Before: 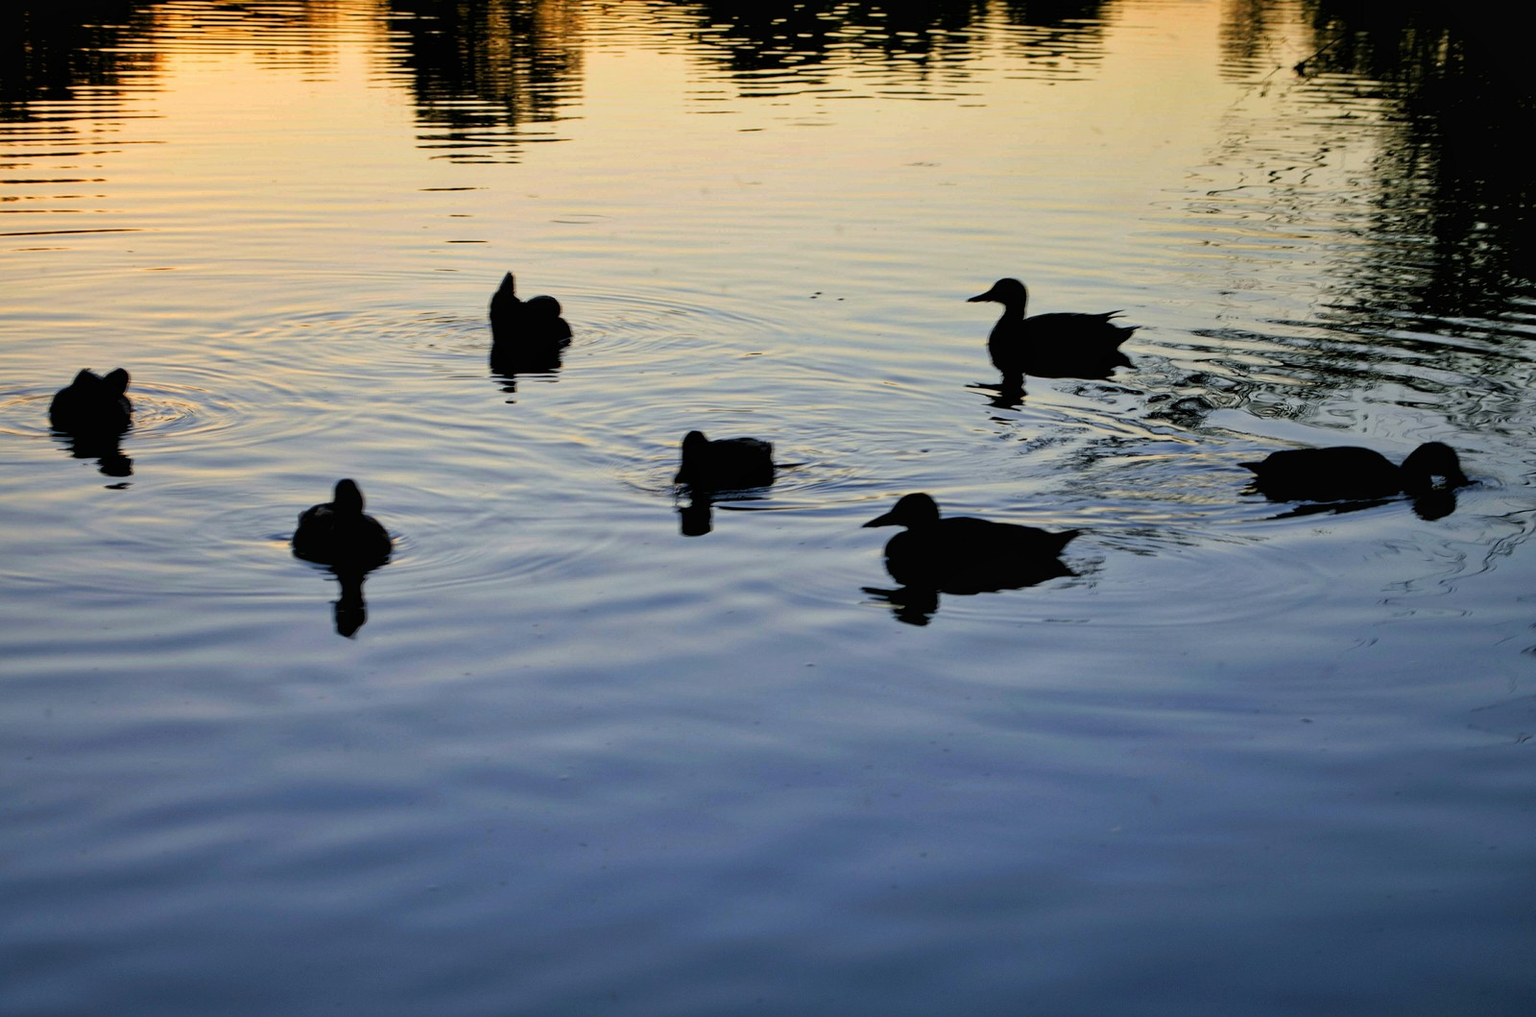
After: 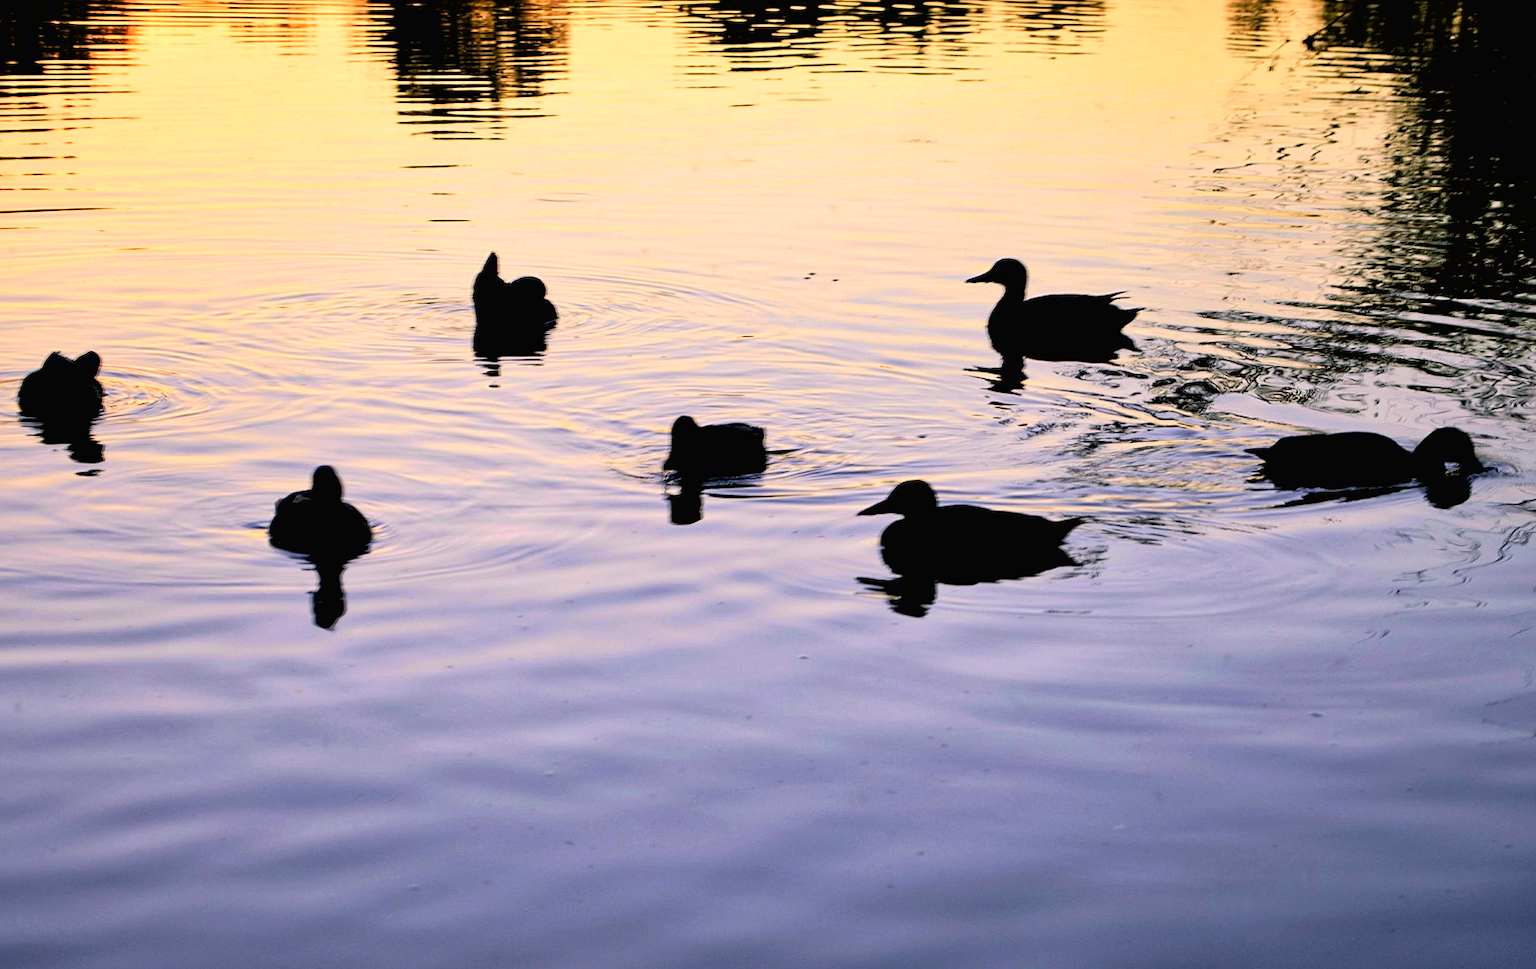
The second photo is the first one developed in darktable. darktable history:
exposure: exposure 0.523 EV, compensate highlight preservation false
crop: left 2.121%, top 2.812%, right 0.953%, bottom 4.83%
sharpen: amount 0.205
tone curve: curves: ch0 [(0, 0.013) (0.054, 0.018) (0.205, 0.191) (0.289, 0.292) (0.39, 0.424) (0.493, 0.551) (0.666, 0.743) (0.795, 0.841) (1, 0.998)]; ch1 [(0, 0) (0.385, 0.343) (0.439, 0.415) (0.494, 0.495) (0.501, 0.501) (0.51, 0.509) (0.548, 0.554) (0.586, 0.601) (0.66, 0.687) (0.783, 0.804) (1, 1)]; ch2 [(0, 0) (0.304, 0.31) (0.403, 0.399) (0.441, 0.428) (0.47, 0.469) (0.498, 0.496) (0.524, 0.538) (0.566, 0.579) (0.633, 0.665) (0.7, 0.711) (1, 1)], color space Lab, independent channels, preserve colors none
color correction: highlights a* 14.53, highlights b* 4.8
